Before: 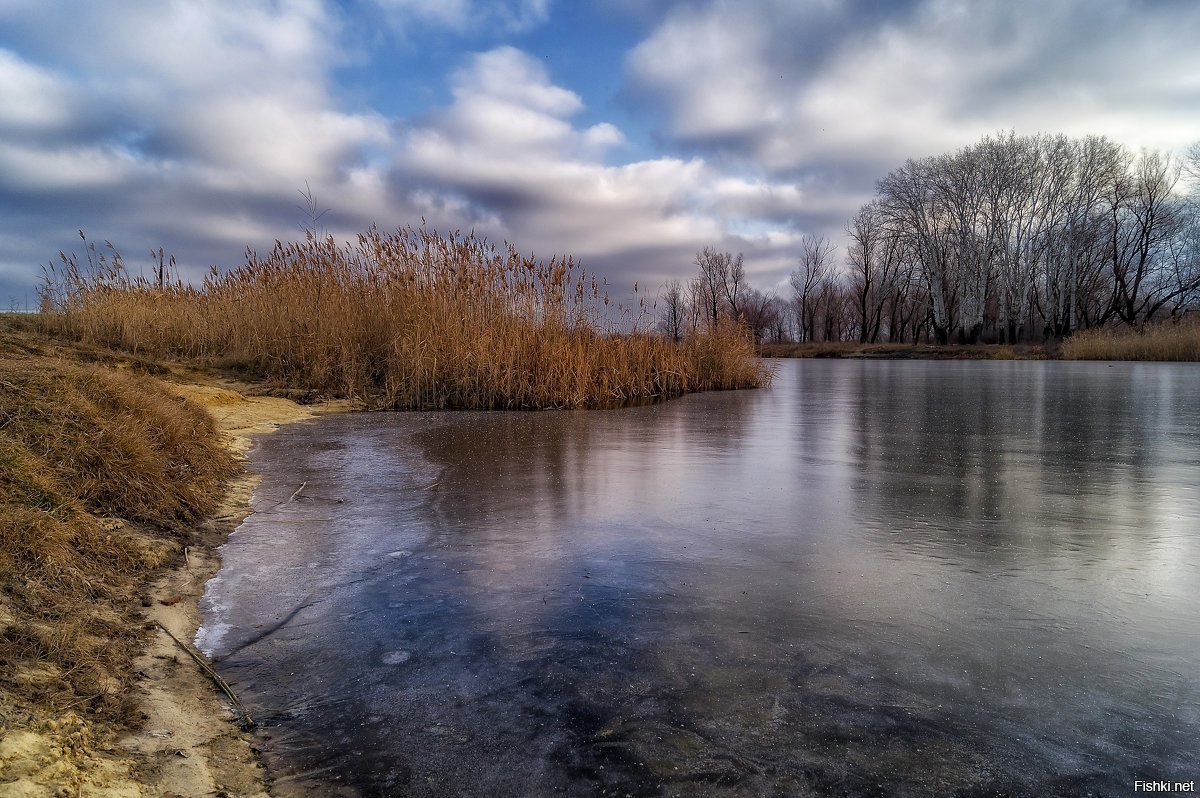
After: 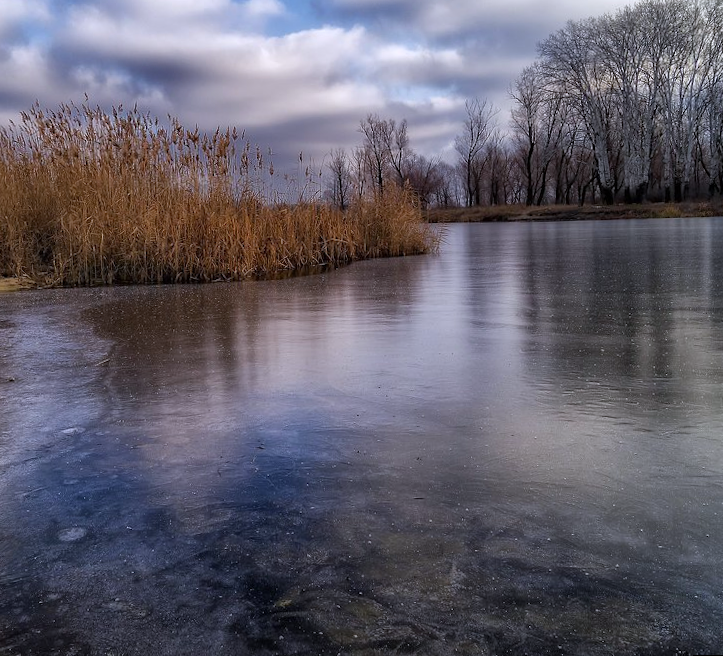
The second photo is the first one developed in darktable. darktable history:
rotate and perspective: rotation -1.77°, lens shift (horizontal) 0.004, automatic cropping off
white balance: red 0.984, blue 1.059
crop and rotate: left 28.256%, top 17.734%, right 12.656%, bottom 3.573%
